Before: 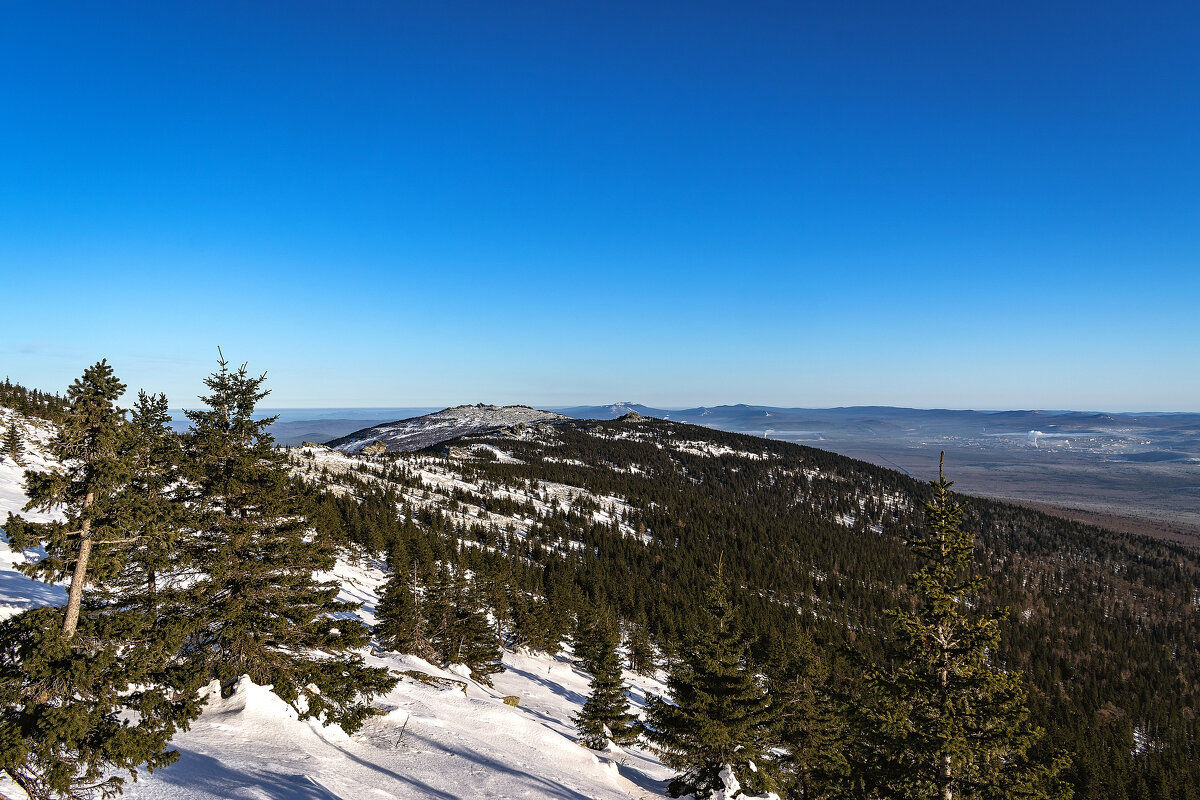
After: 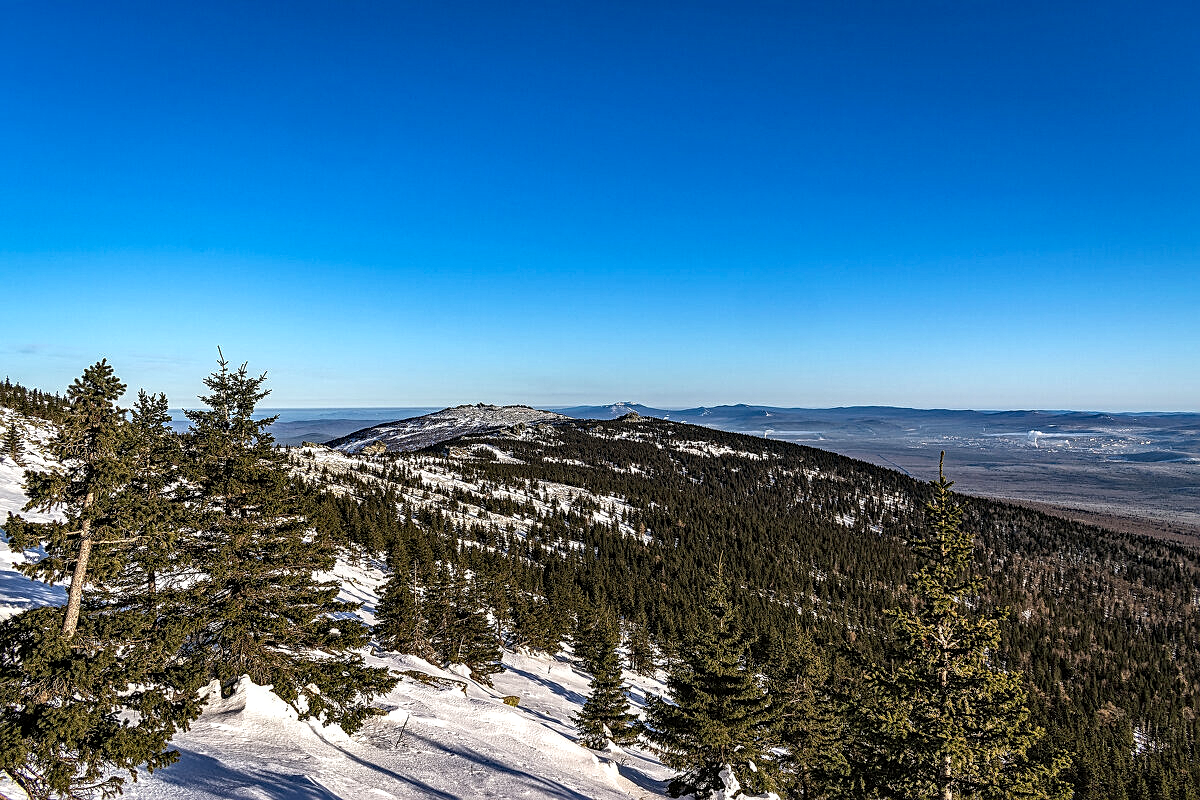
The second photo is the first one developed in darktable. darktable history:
haze removal: compatibility mode true, adaptive false
local contrast: detail 142%
sharpen: on, module defaults
shadows and highlights: soften with gaussian
